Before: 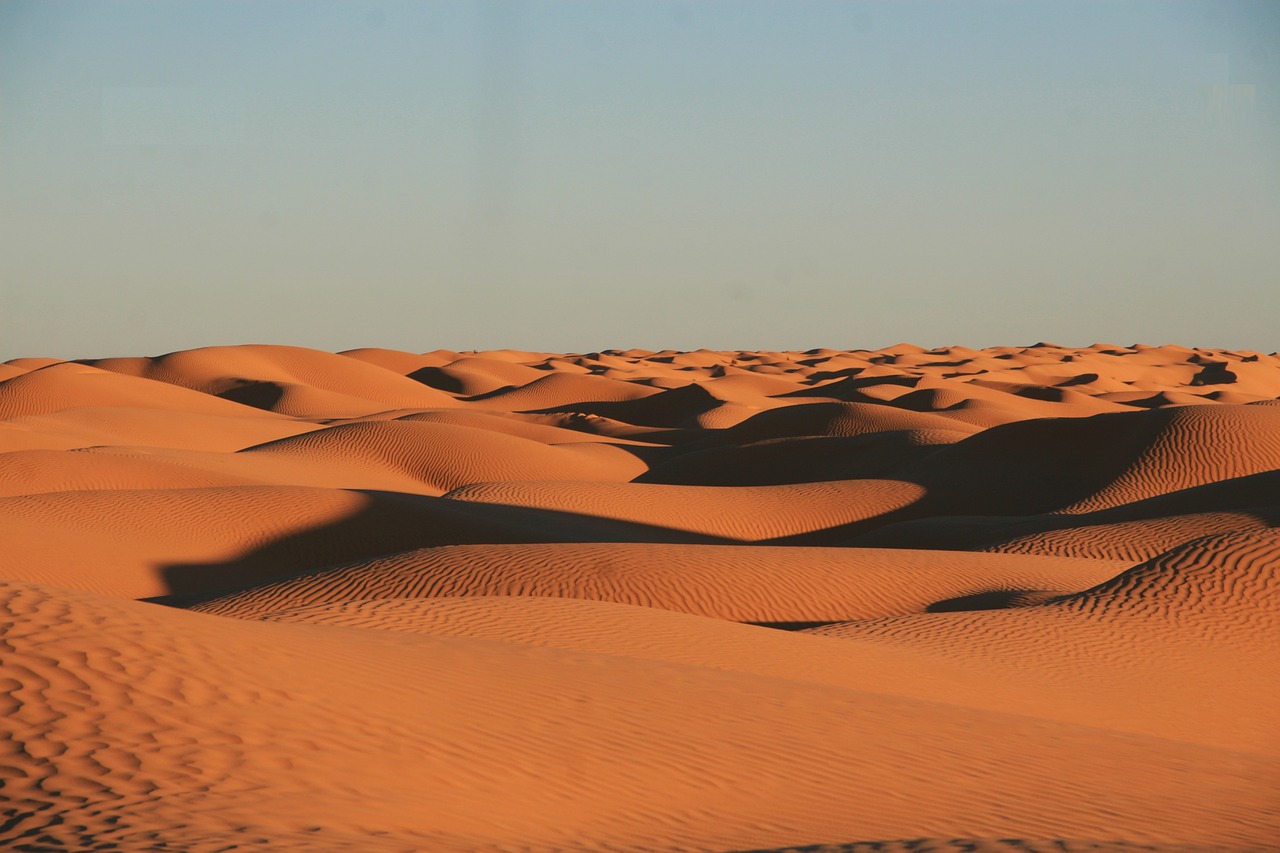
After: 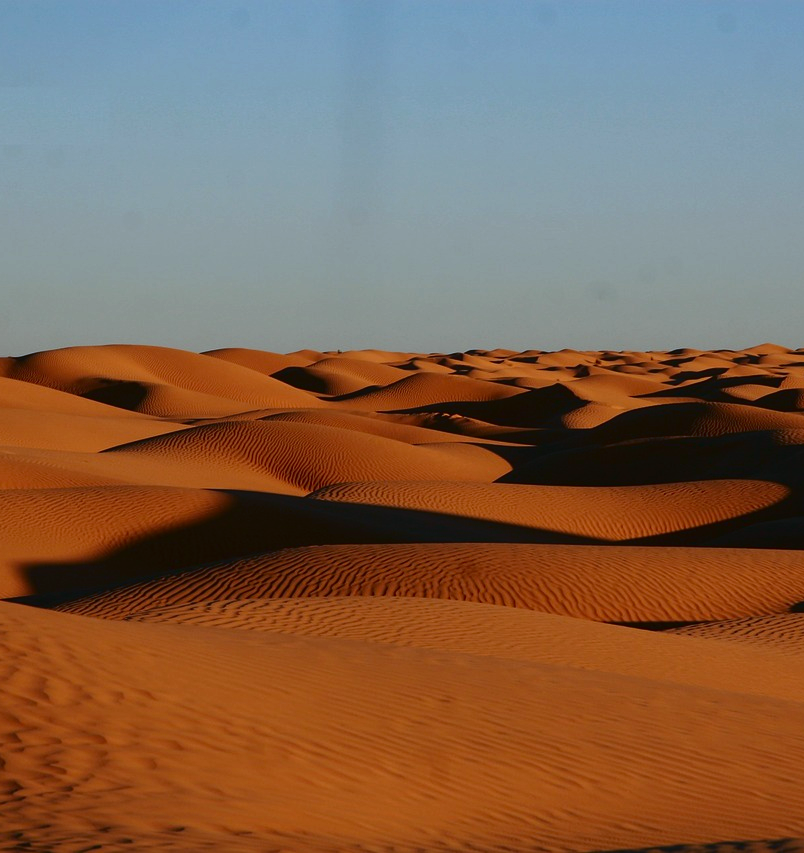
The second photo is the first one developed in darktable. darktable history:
contrast brightness saturation: contrast 0.13, brightness -0.24, saturation 0.14
white balance: red 0.931, blue 1.11
crop: left 10.644%, right 26.528%
